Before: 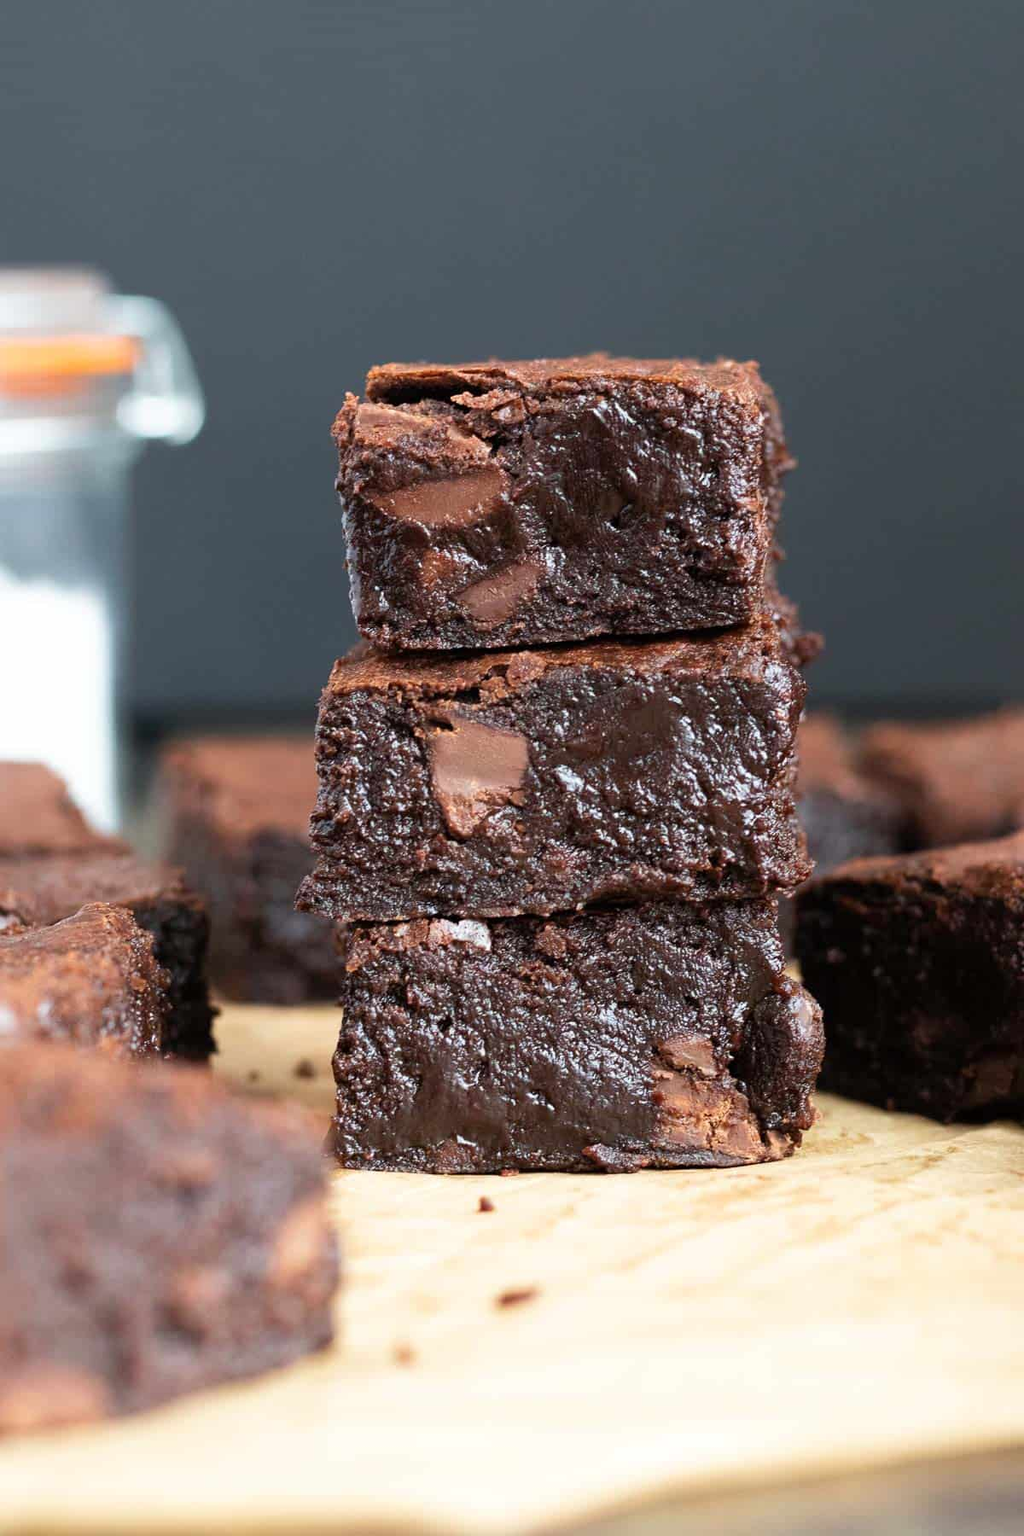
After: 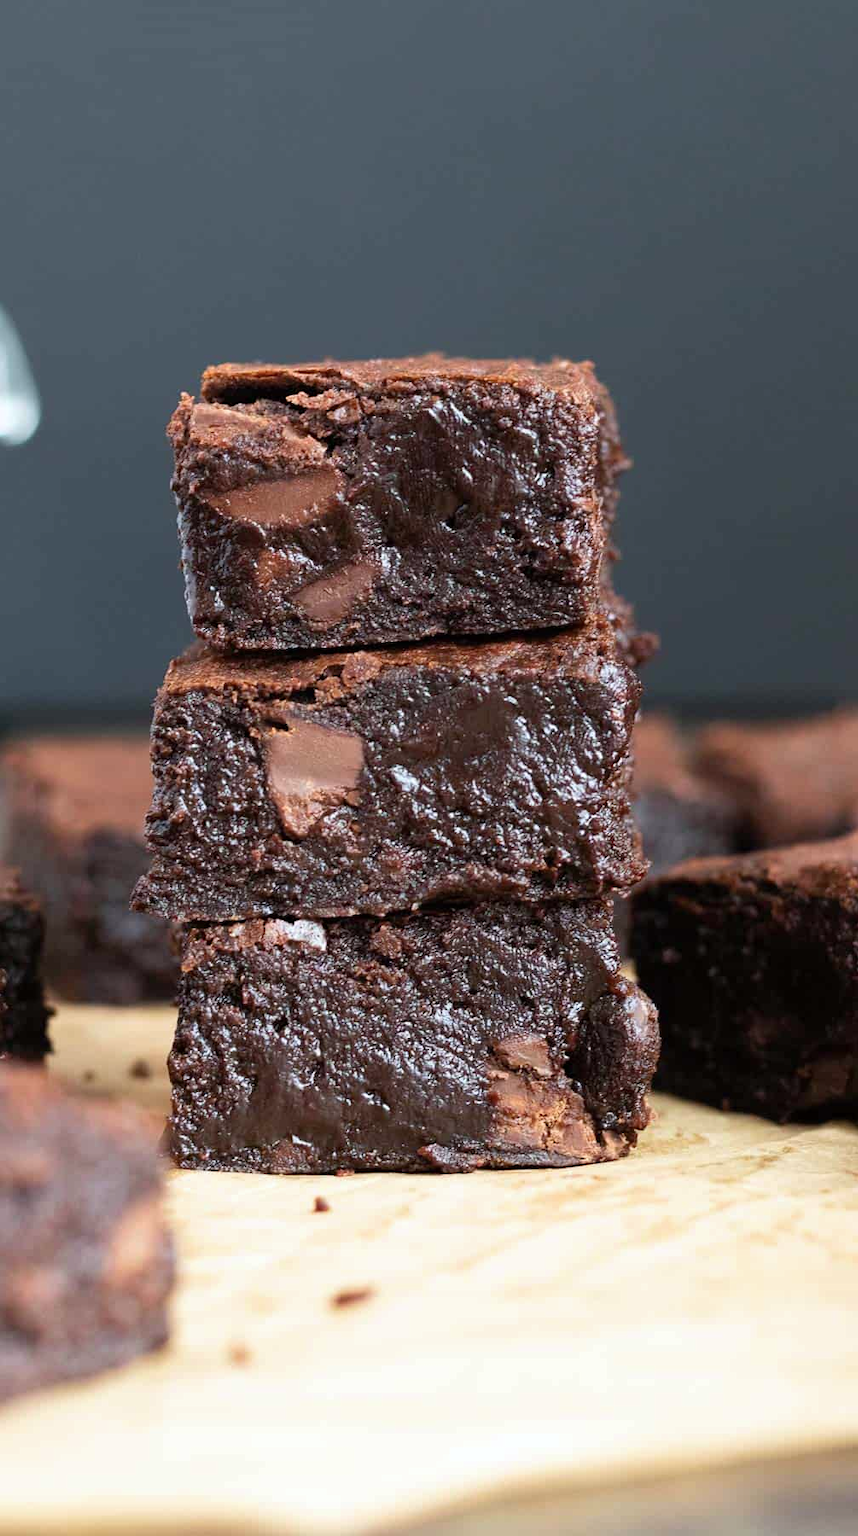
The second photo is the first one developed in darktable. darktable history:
crop: left 16.145%
levels: mode automatic
white balance: red 0.988, blue 1.017
